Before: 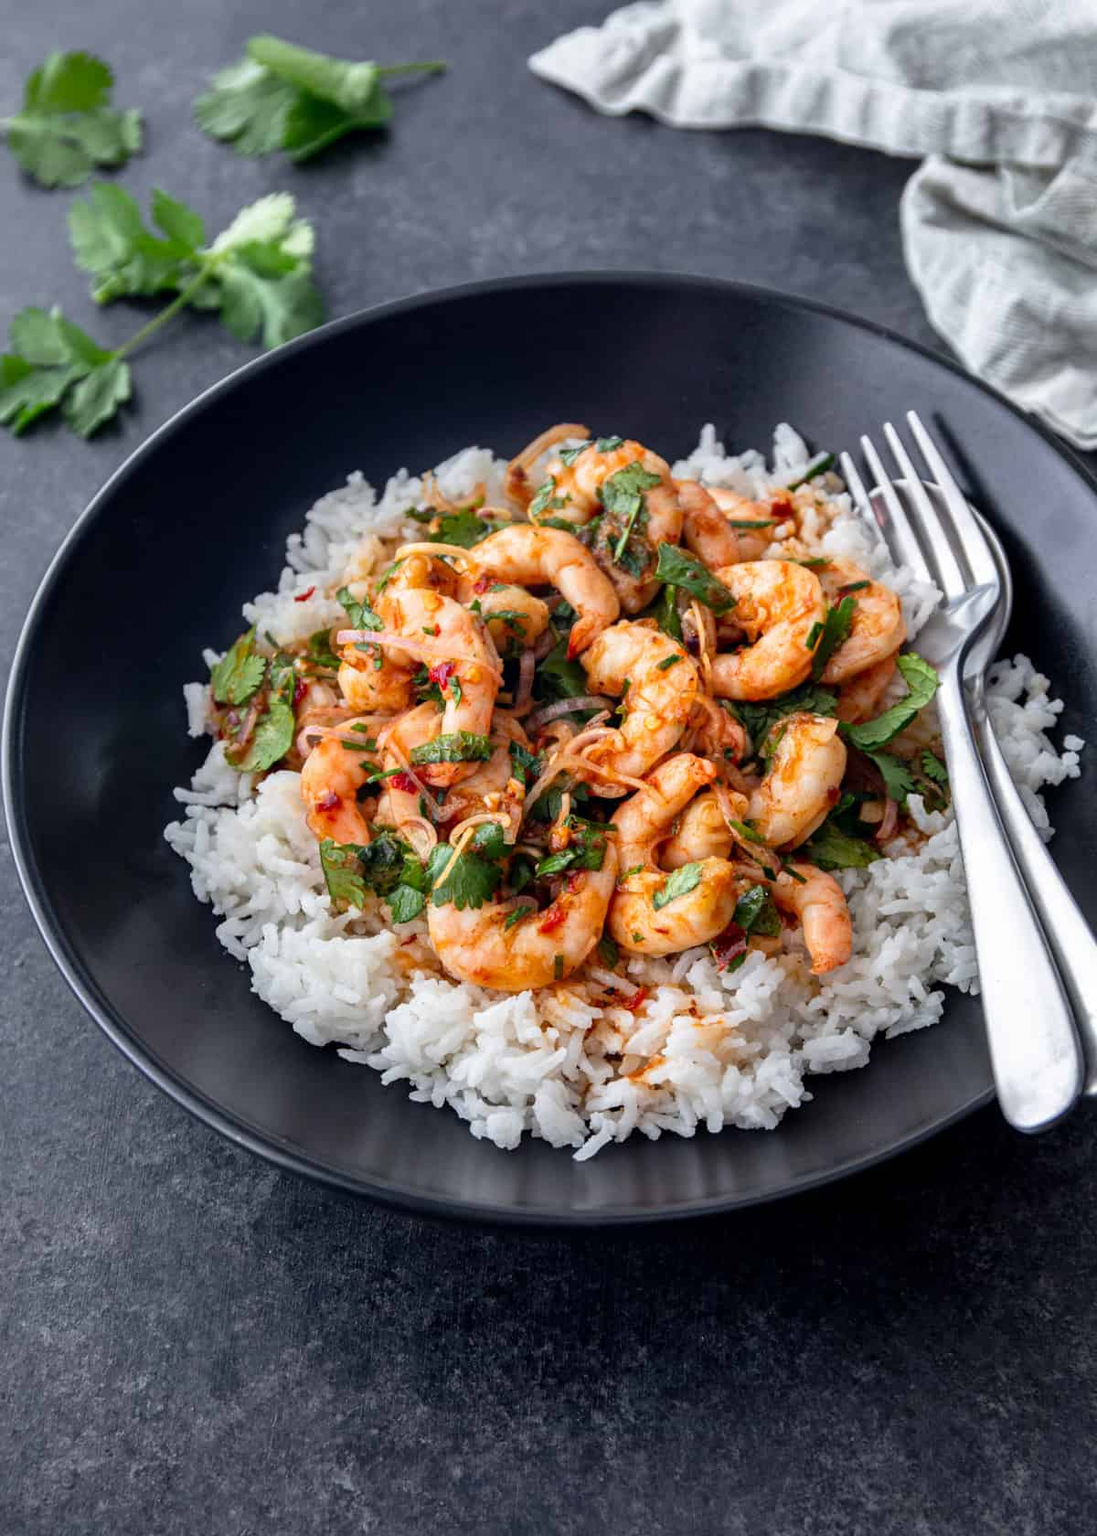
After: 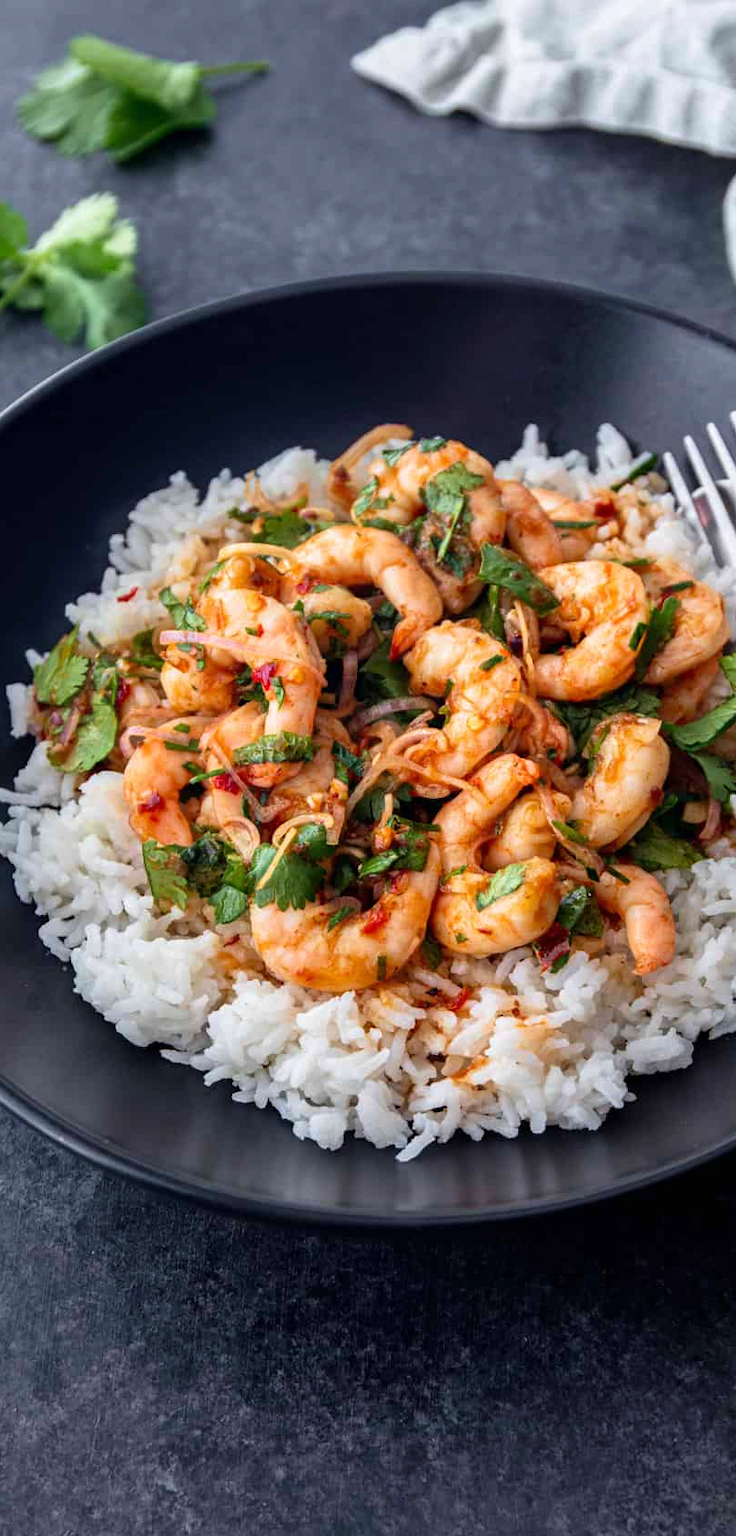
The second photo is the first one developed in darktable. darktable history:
exposure: black level correction 0, compensate highlight preservation false
velvia: on, module defaults
crop and rotate: left 16.247%, right 16.612%
